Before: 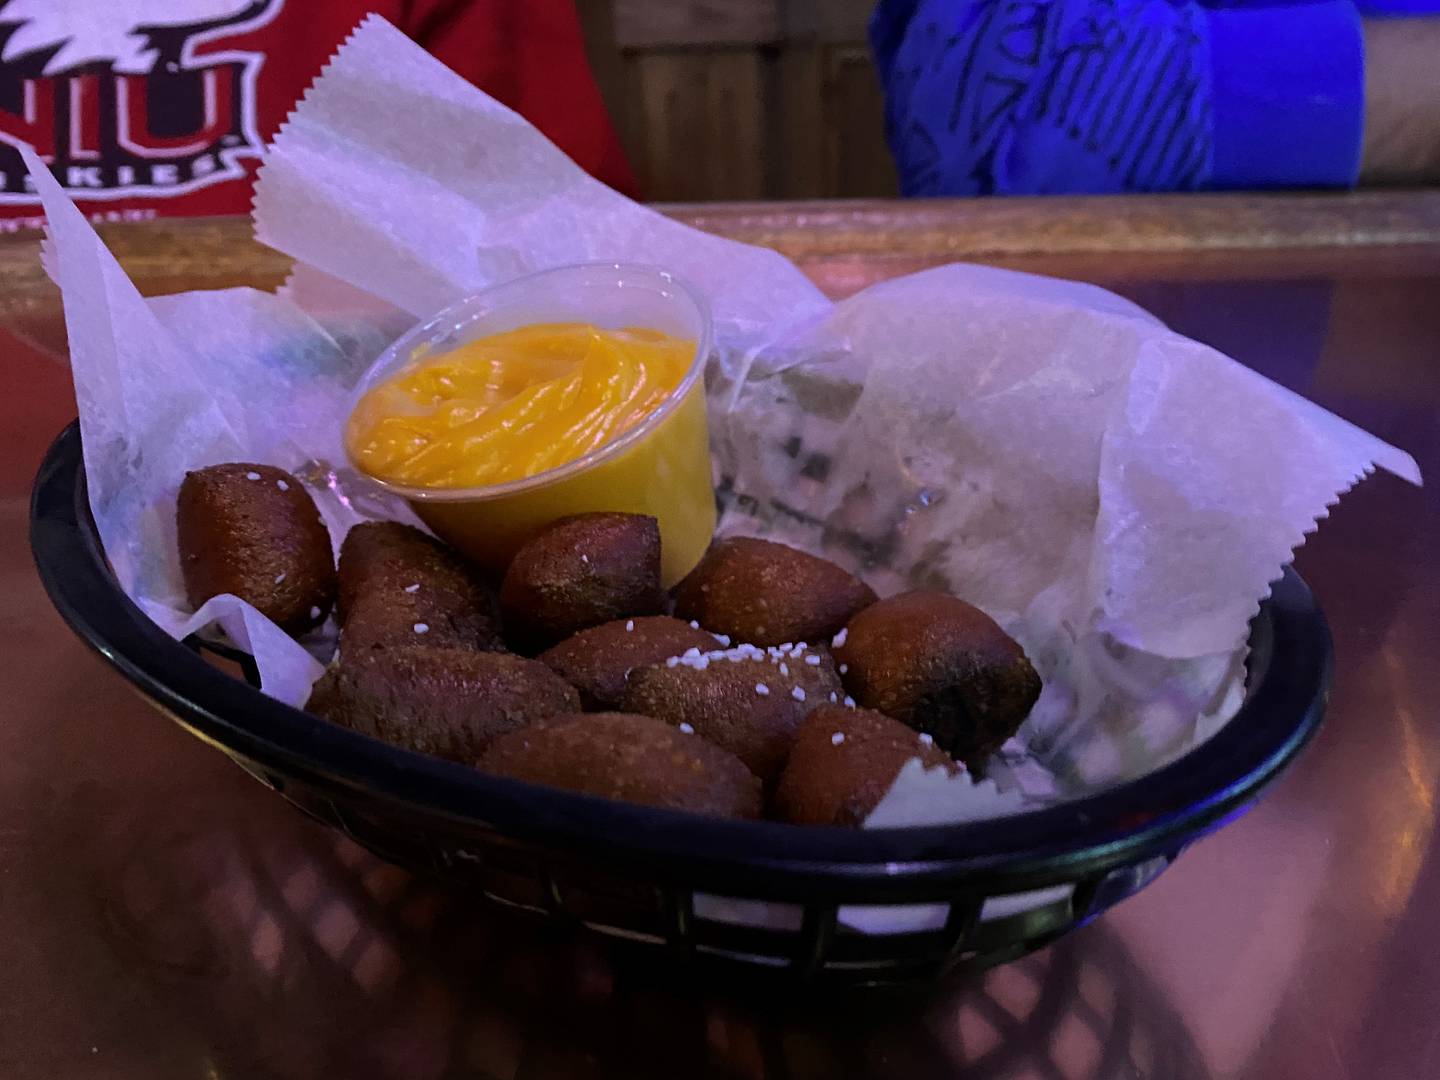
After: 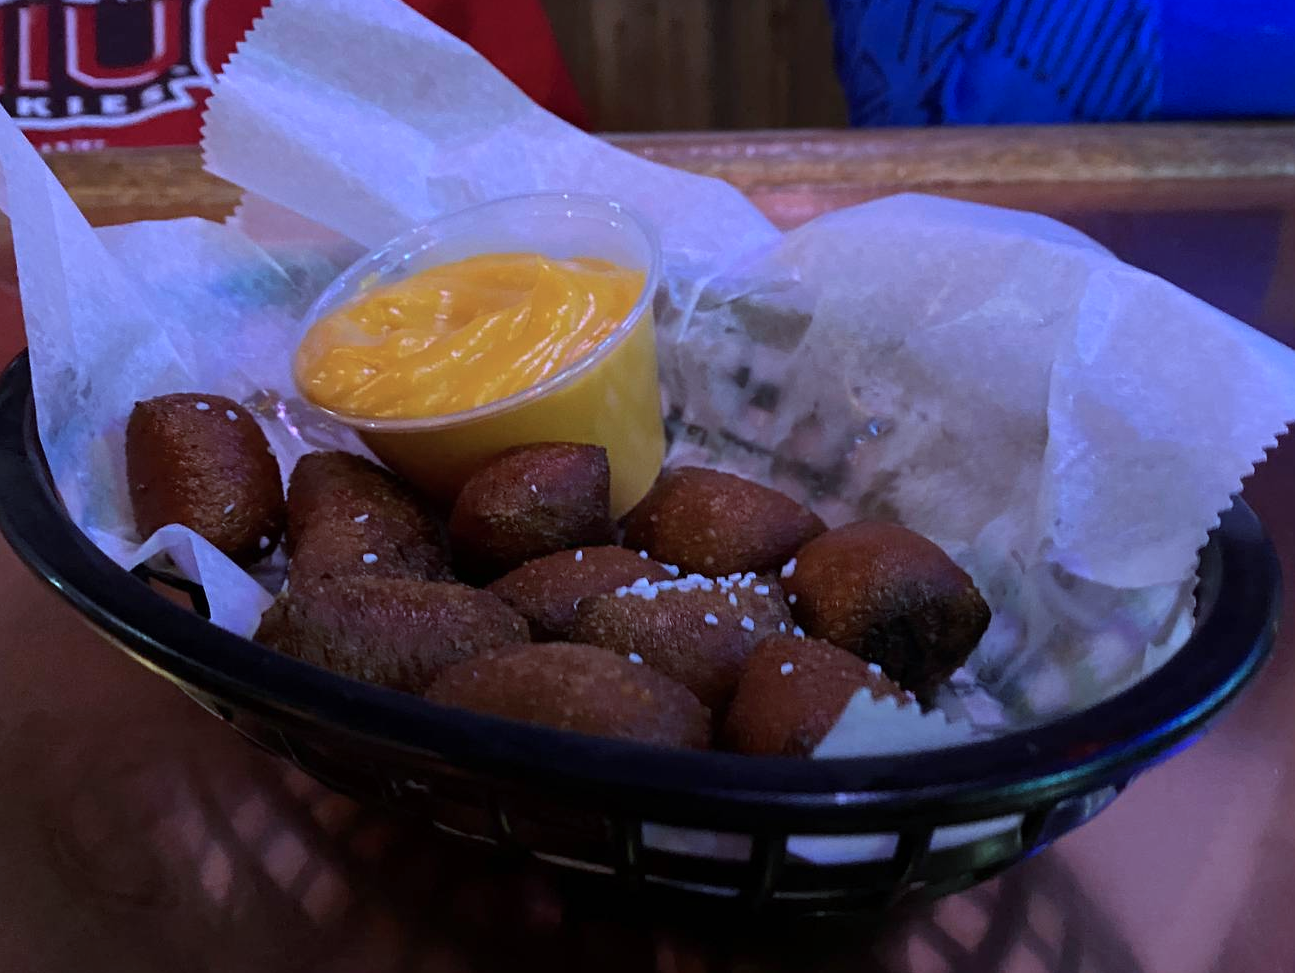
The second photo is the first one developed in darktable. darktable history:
crop: left 3.593%, top 6.52%, right 6.457%, bottom 3.303%
tone equalizer: edges refinement/feathering 500, mask exposure compensation -1.57 EV, preserve details no
color correction: highlights a* -8.75, highlights b* -22.88
